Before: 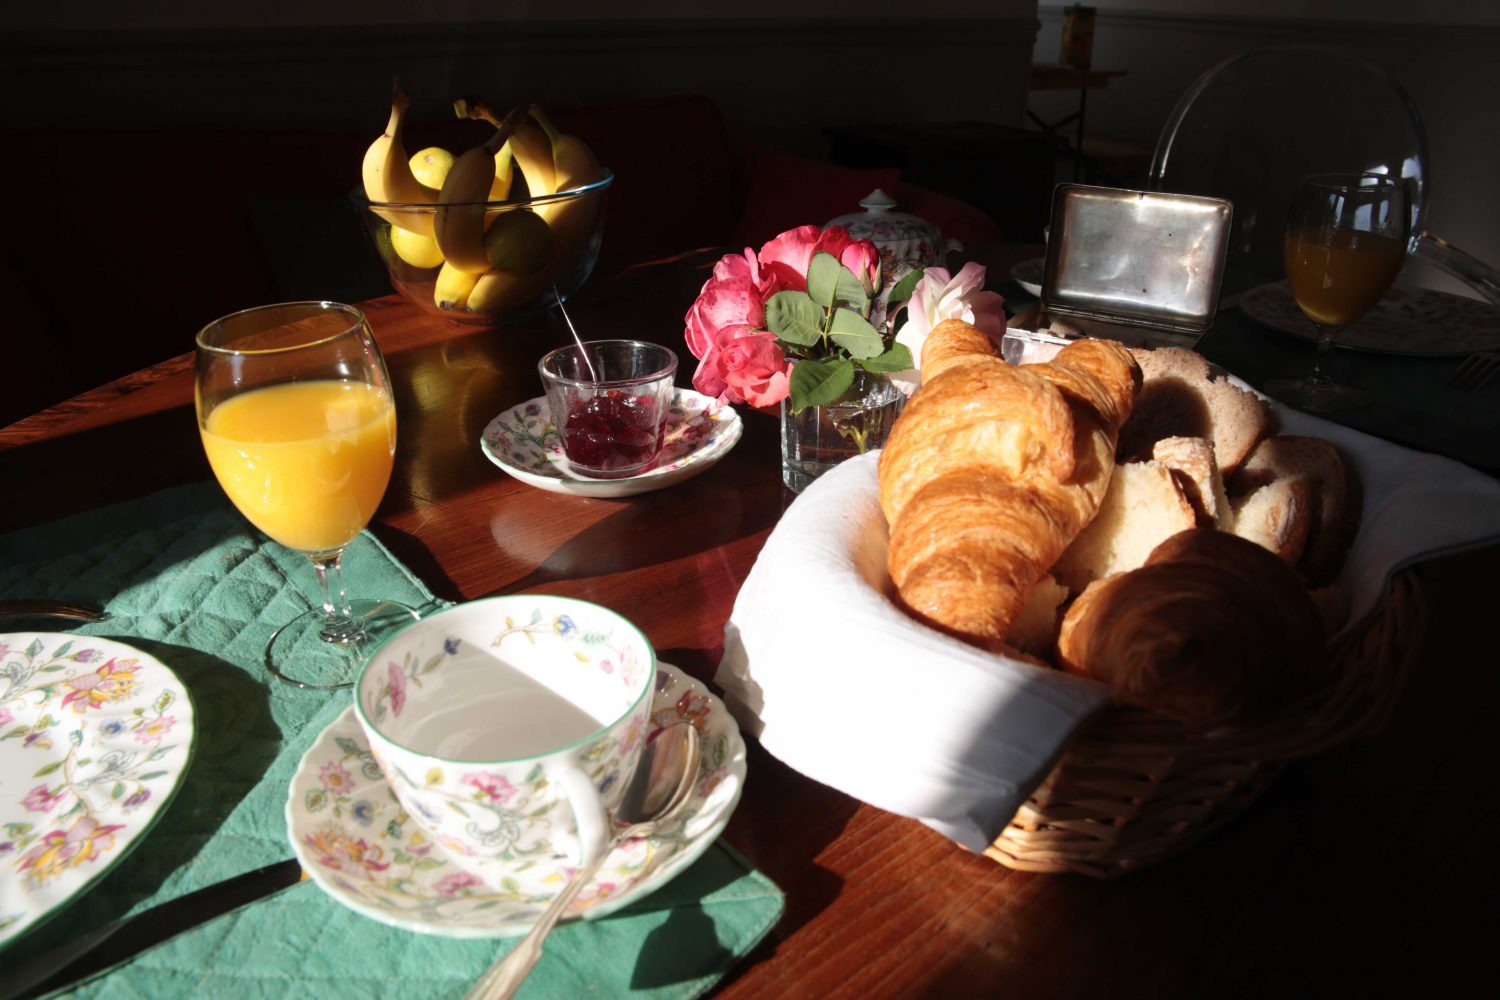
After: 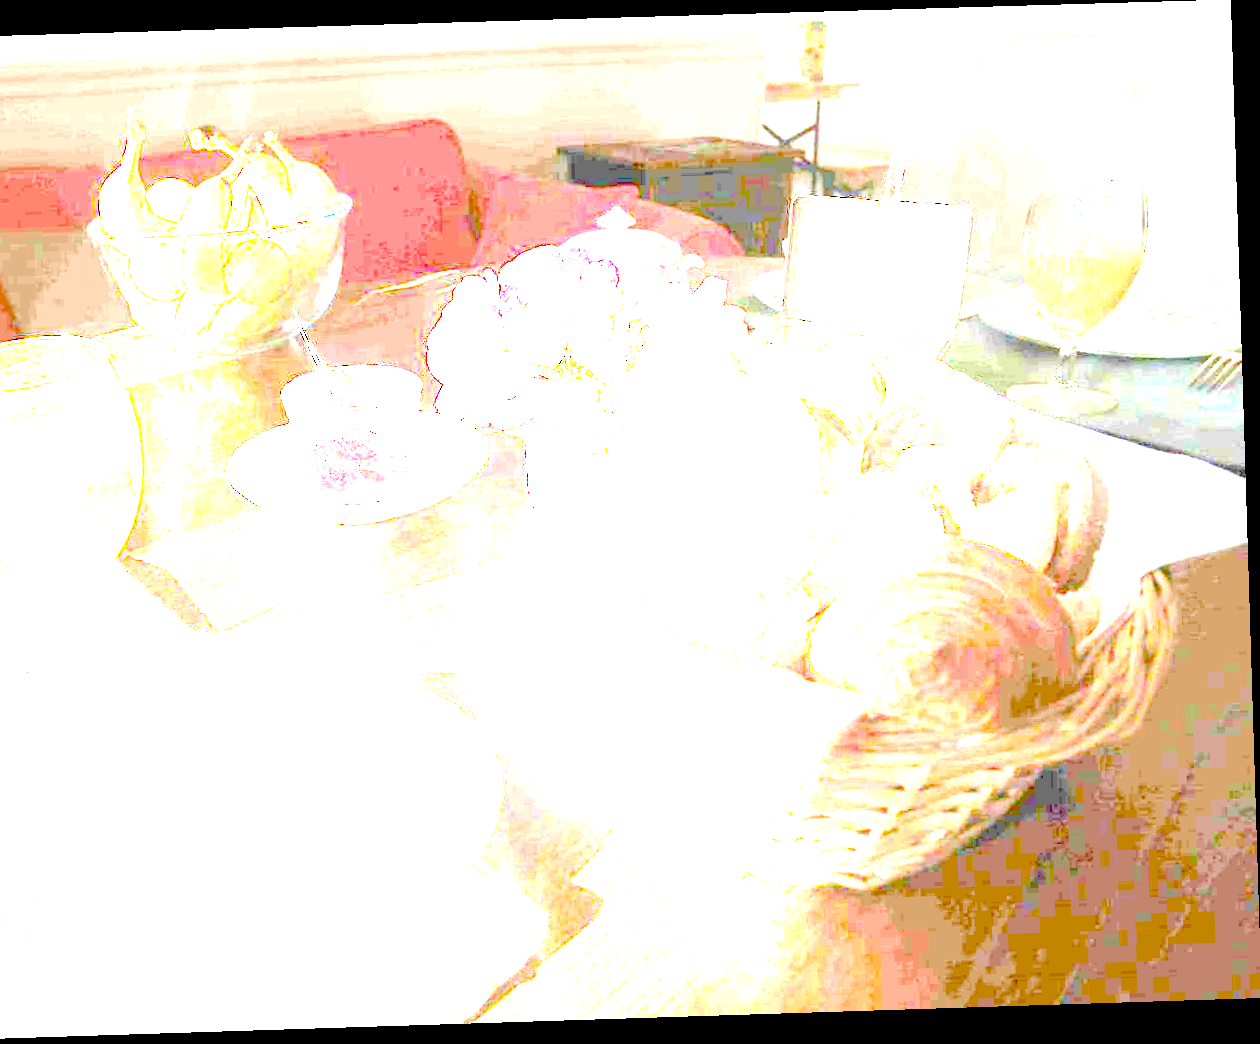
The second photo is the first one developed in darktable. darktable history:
rotate and perspective: rotation -1.77°, lens shift (horizontal) 0.004, automatic cropping off
crop: left 17.582%, bottom 0.031%
exposure: exposure 8 EV, compensate highlight preservation false
